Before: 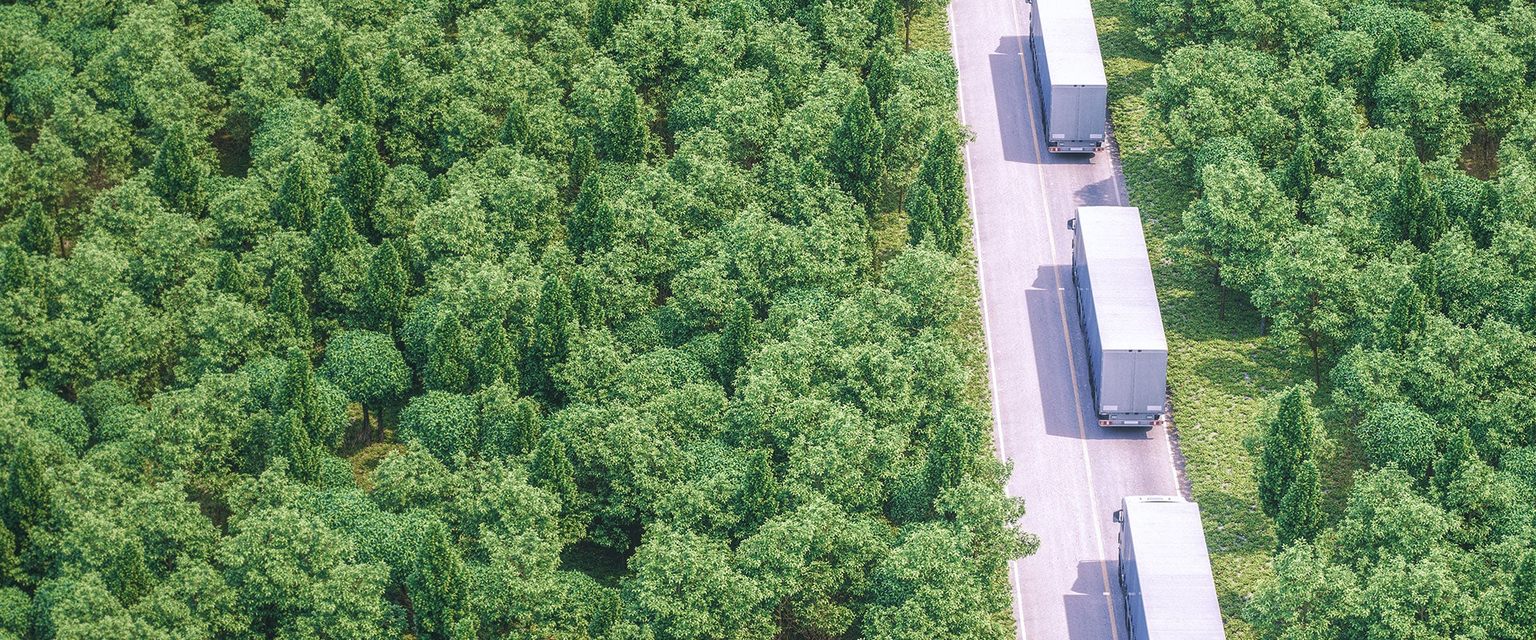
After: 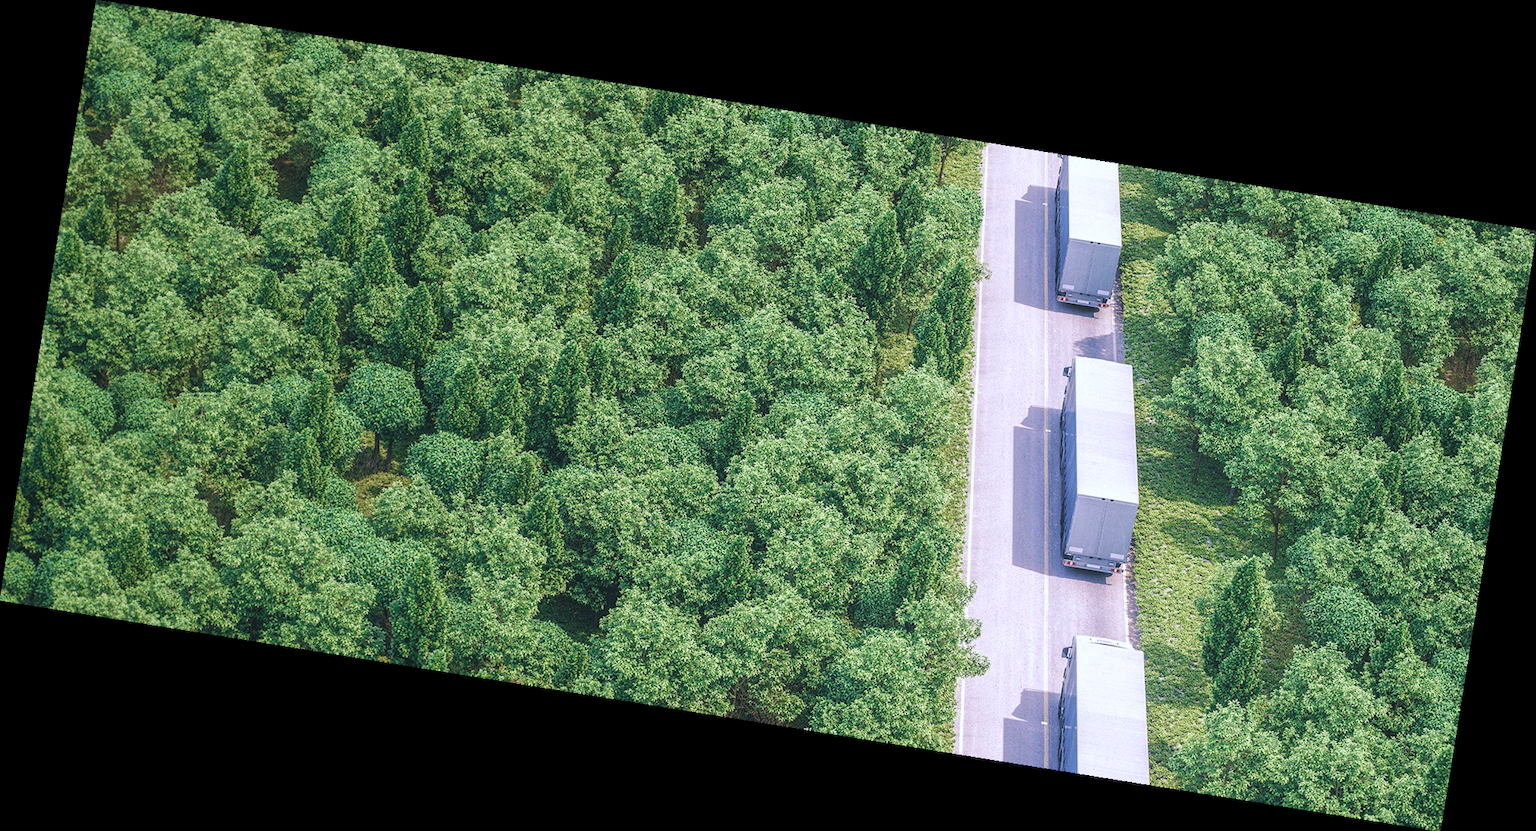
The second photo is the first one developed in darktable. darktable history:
rotate and perspective: rotation 9.12°, automatic cropping off
color calibration: x 0.355, y 0.367, temperature 4700.38 K
